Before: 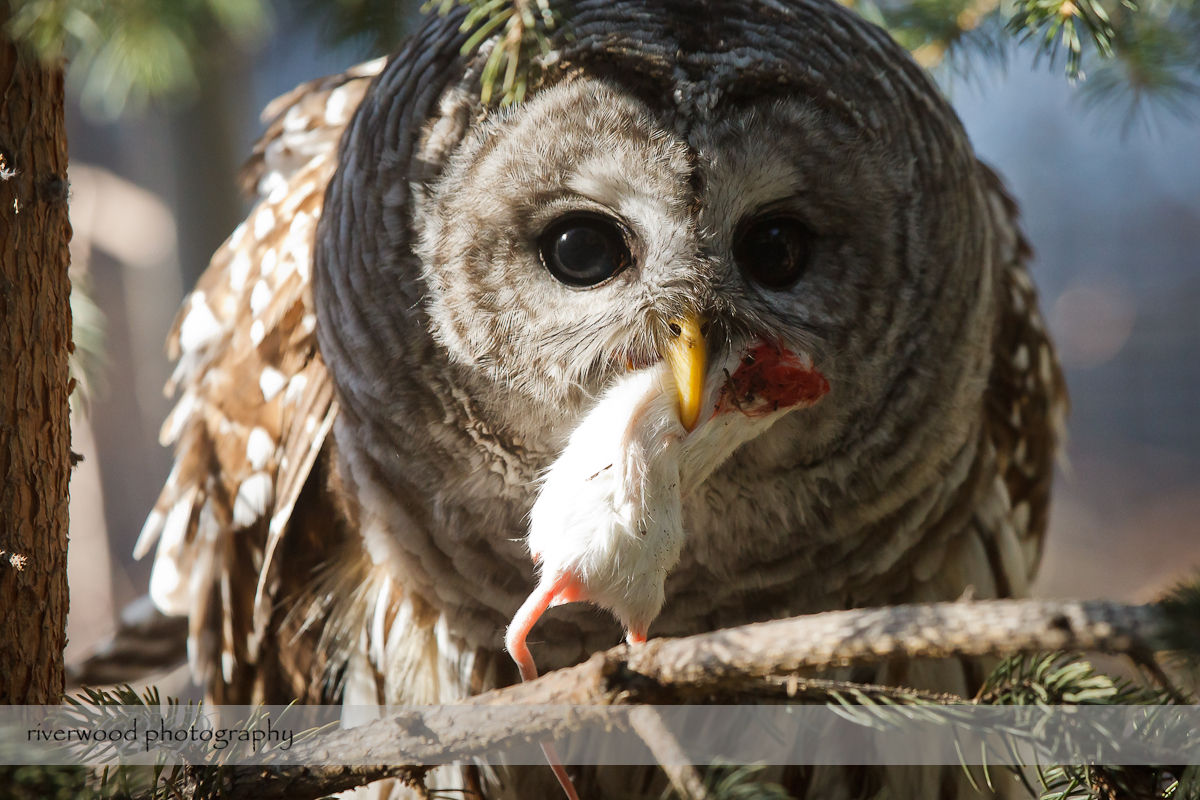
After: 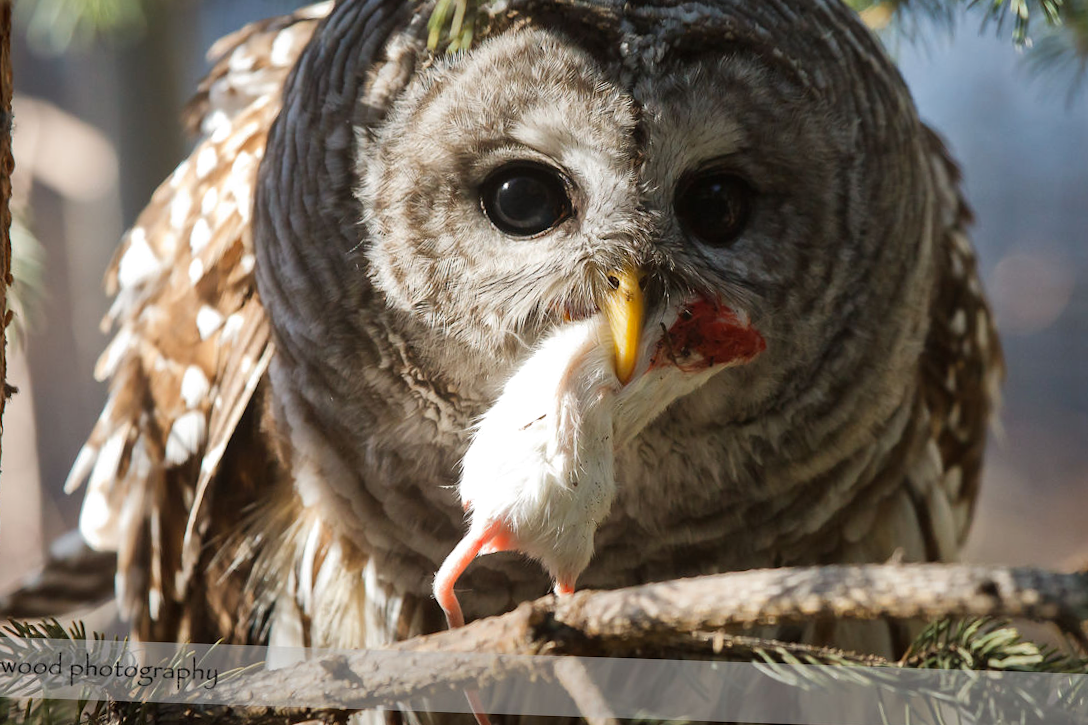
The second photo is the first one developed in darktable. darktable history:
crop and rotate: angle -1.96°, left 3.097%, top 4.154%, right 1.586%, bottom 0.529%
levels: levels [0, 0.492, 0.984]
